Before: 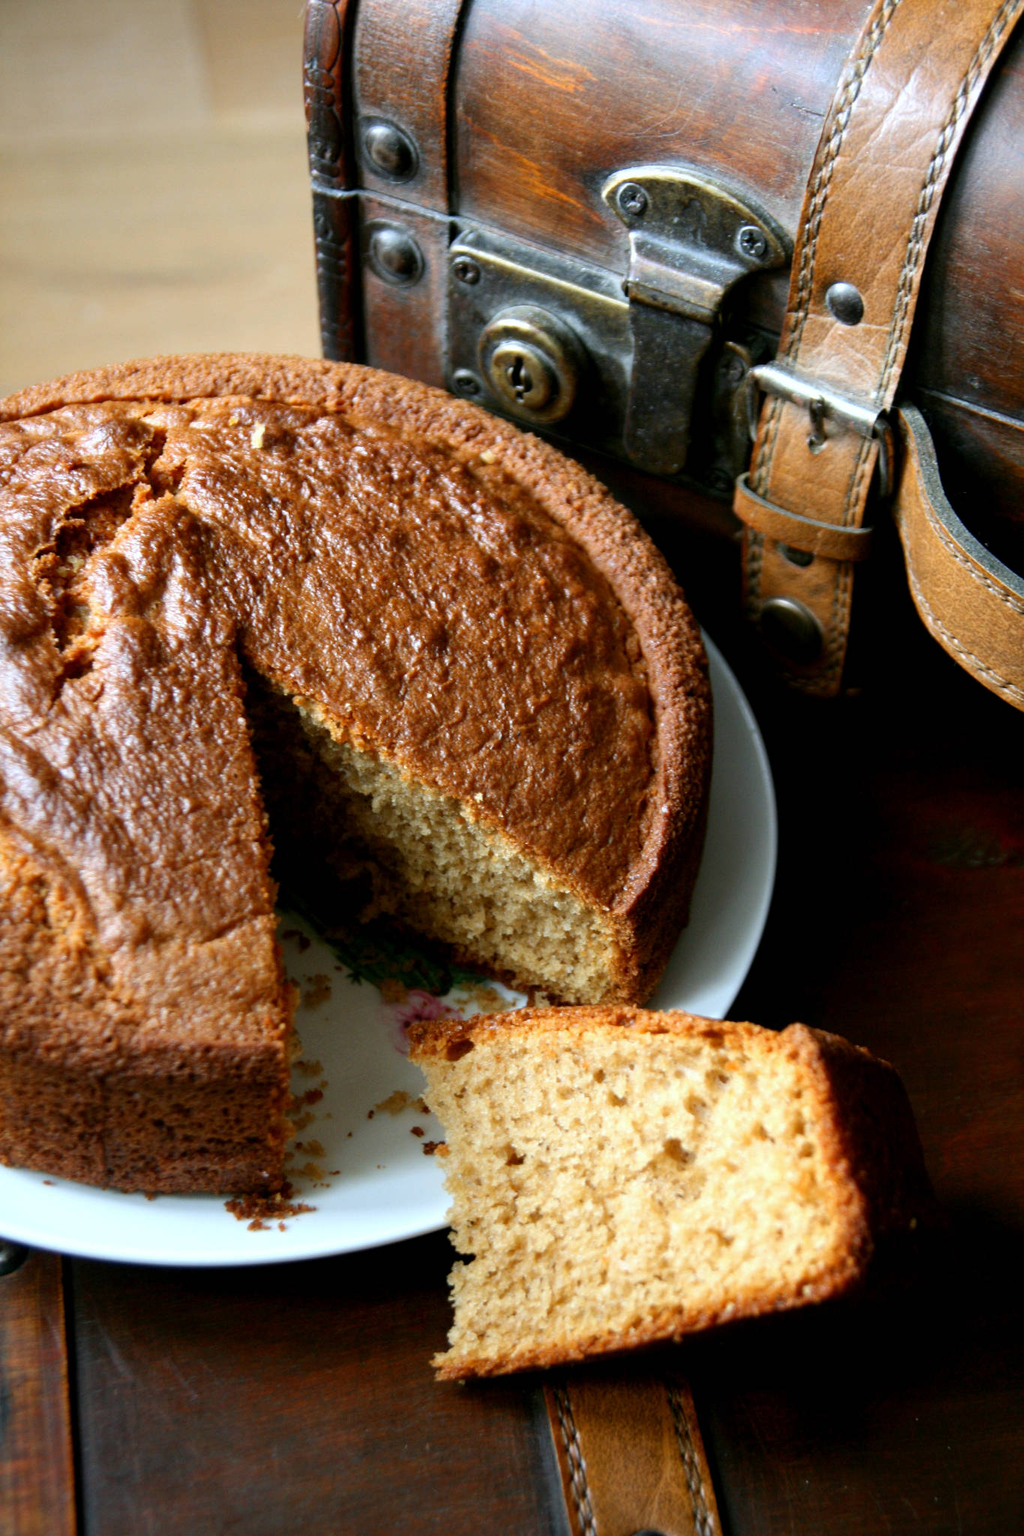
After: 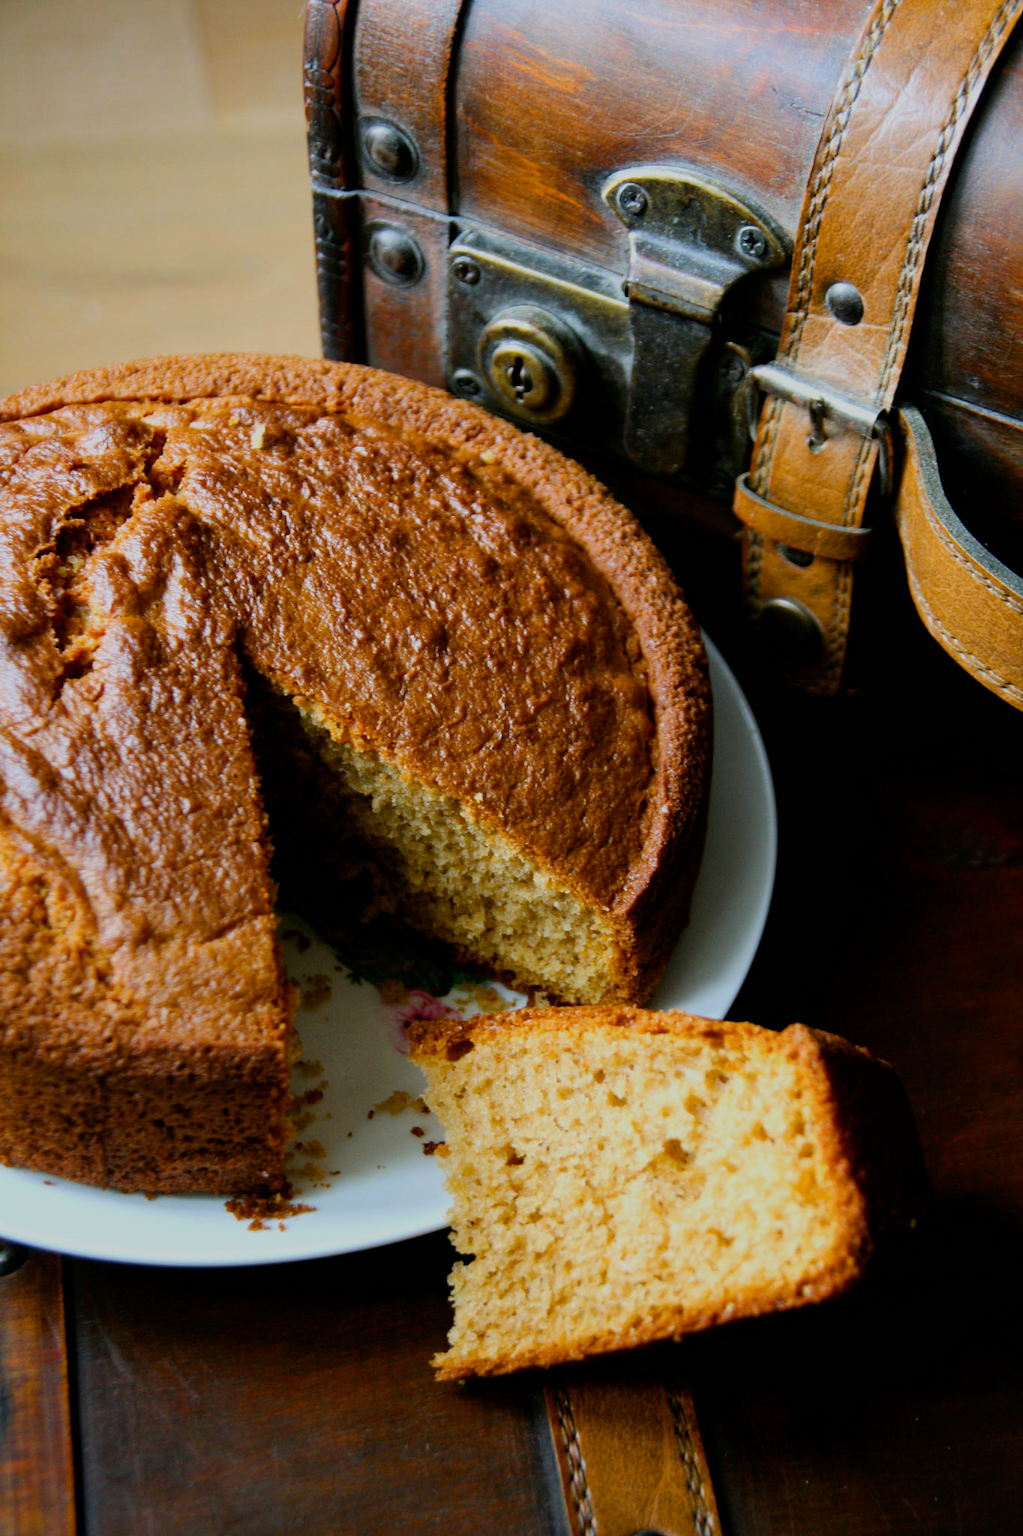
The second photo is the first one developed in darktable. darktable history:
exposure: exposure -0.153 EV, compensate highlight preservation false
filmic rgb: black relative exposure -16 EV, white relative exposure 4.97 EV, hardness 6.25
color balance rgb: perceptual saturation grading › global saturation 20%, global vibrance 20%
